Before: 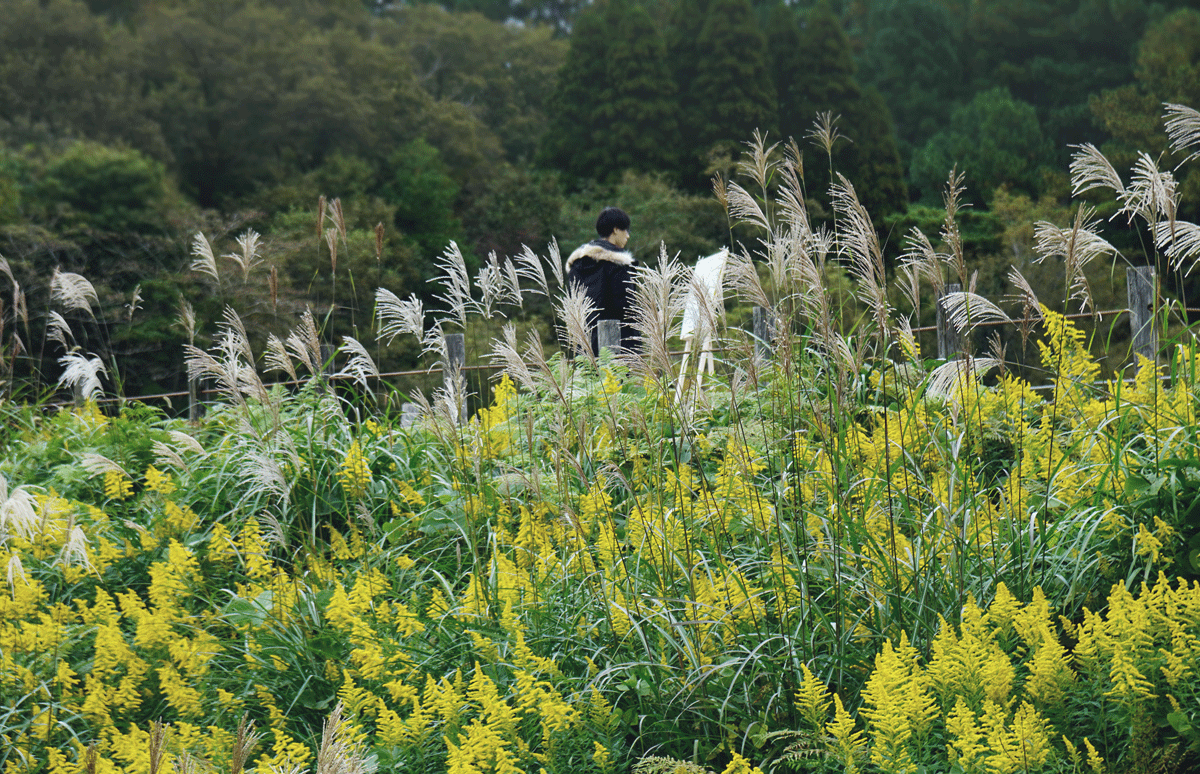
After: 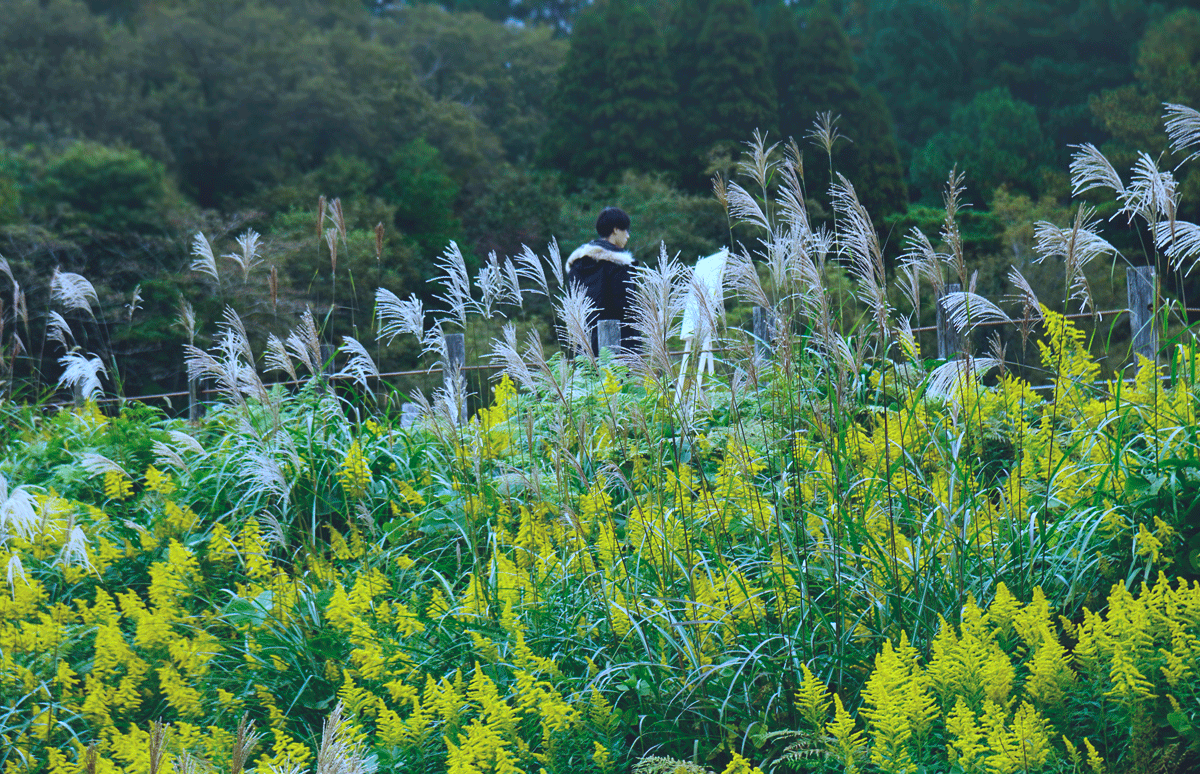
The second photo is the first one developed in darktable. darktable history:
color balance rgb: global offset › luminance 0.766%, perceptual saturation grading › global saturation 31.179%
color calibration: illuminant custom, x 0.39, y 0.392, temperature 3850.9 K
